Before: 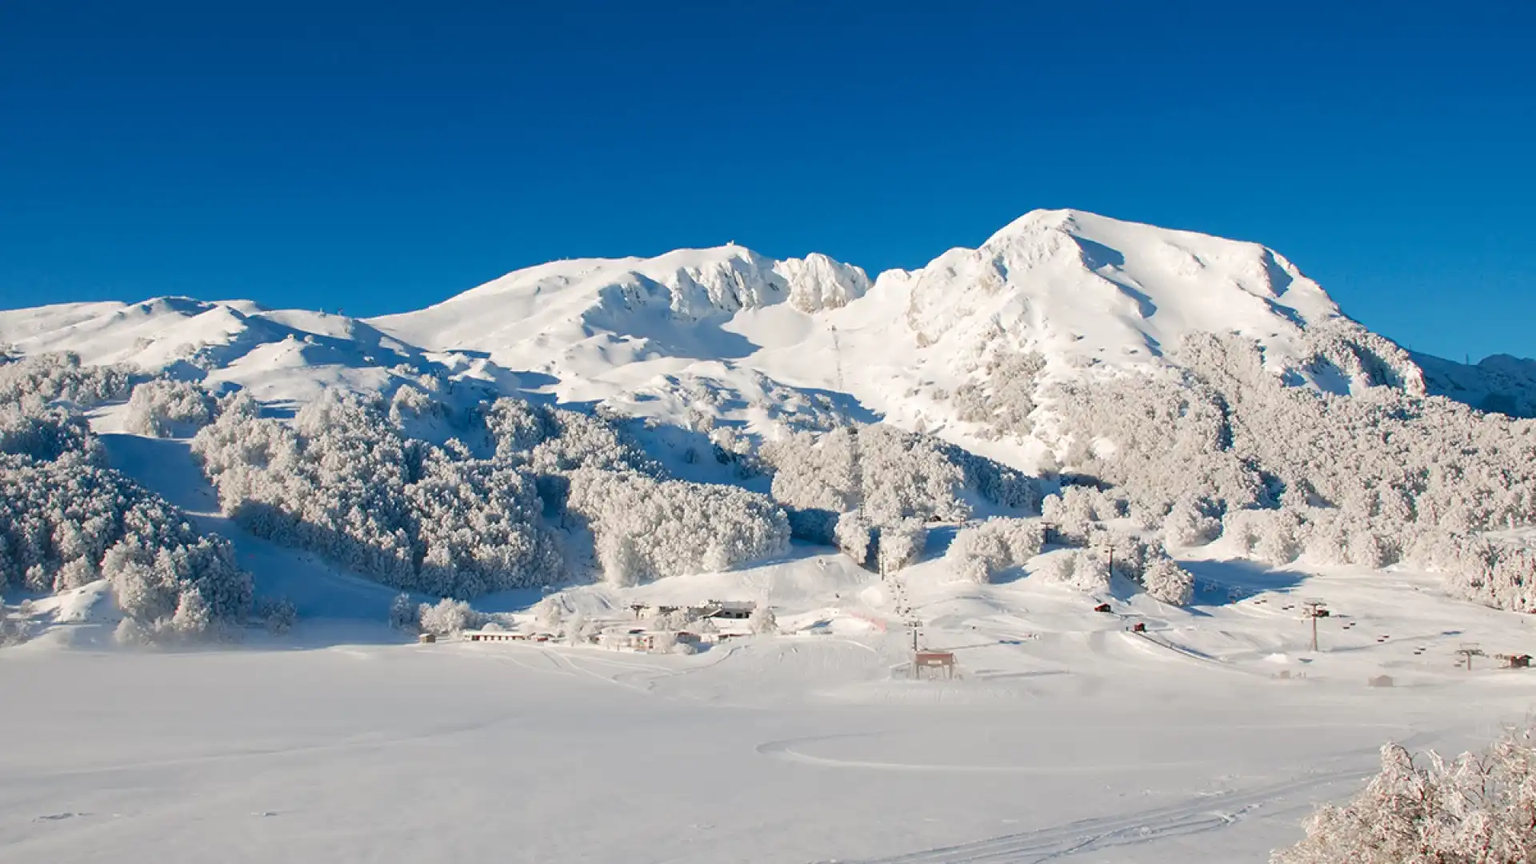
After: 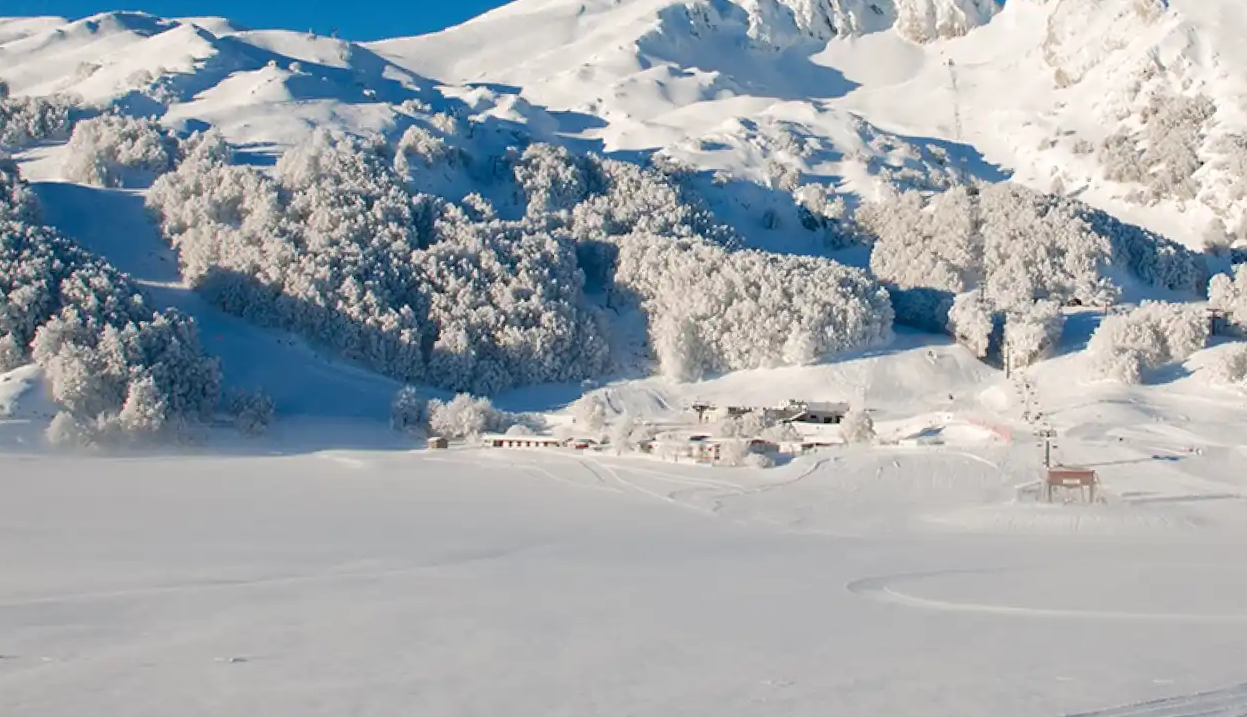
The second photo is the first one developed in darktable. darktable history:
crop and rotate: angle -0.786°, left 3.775%, top 31.976%, right 29.67%
